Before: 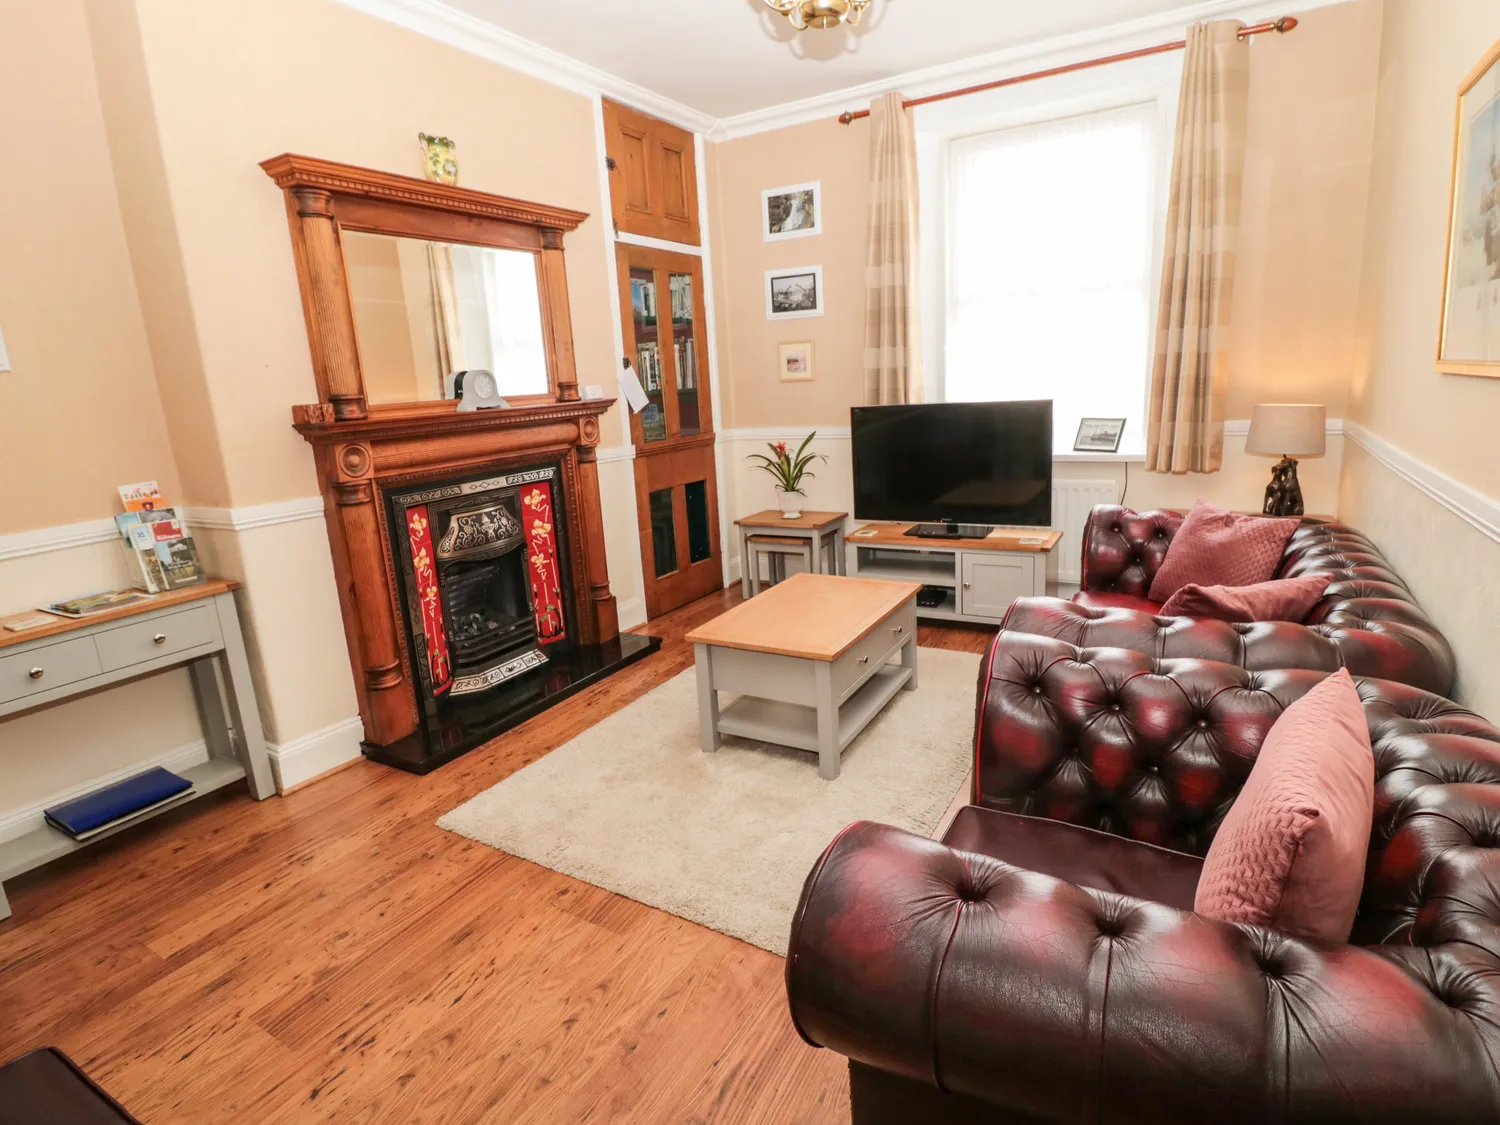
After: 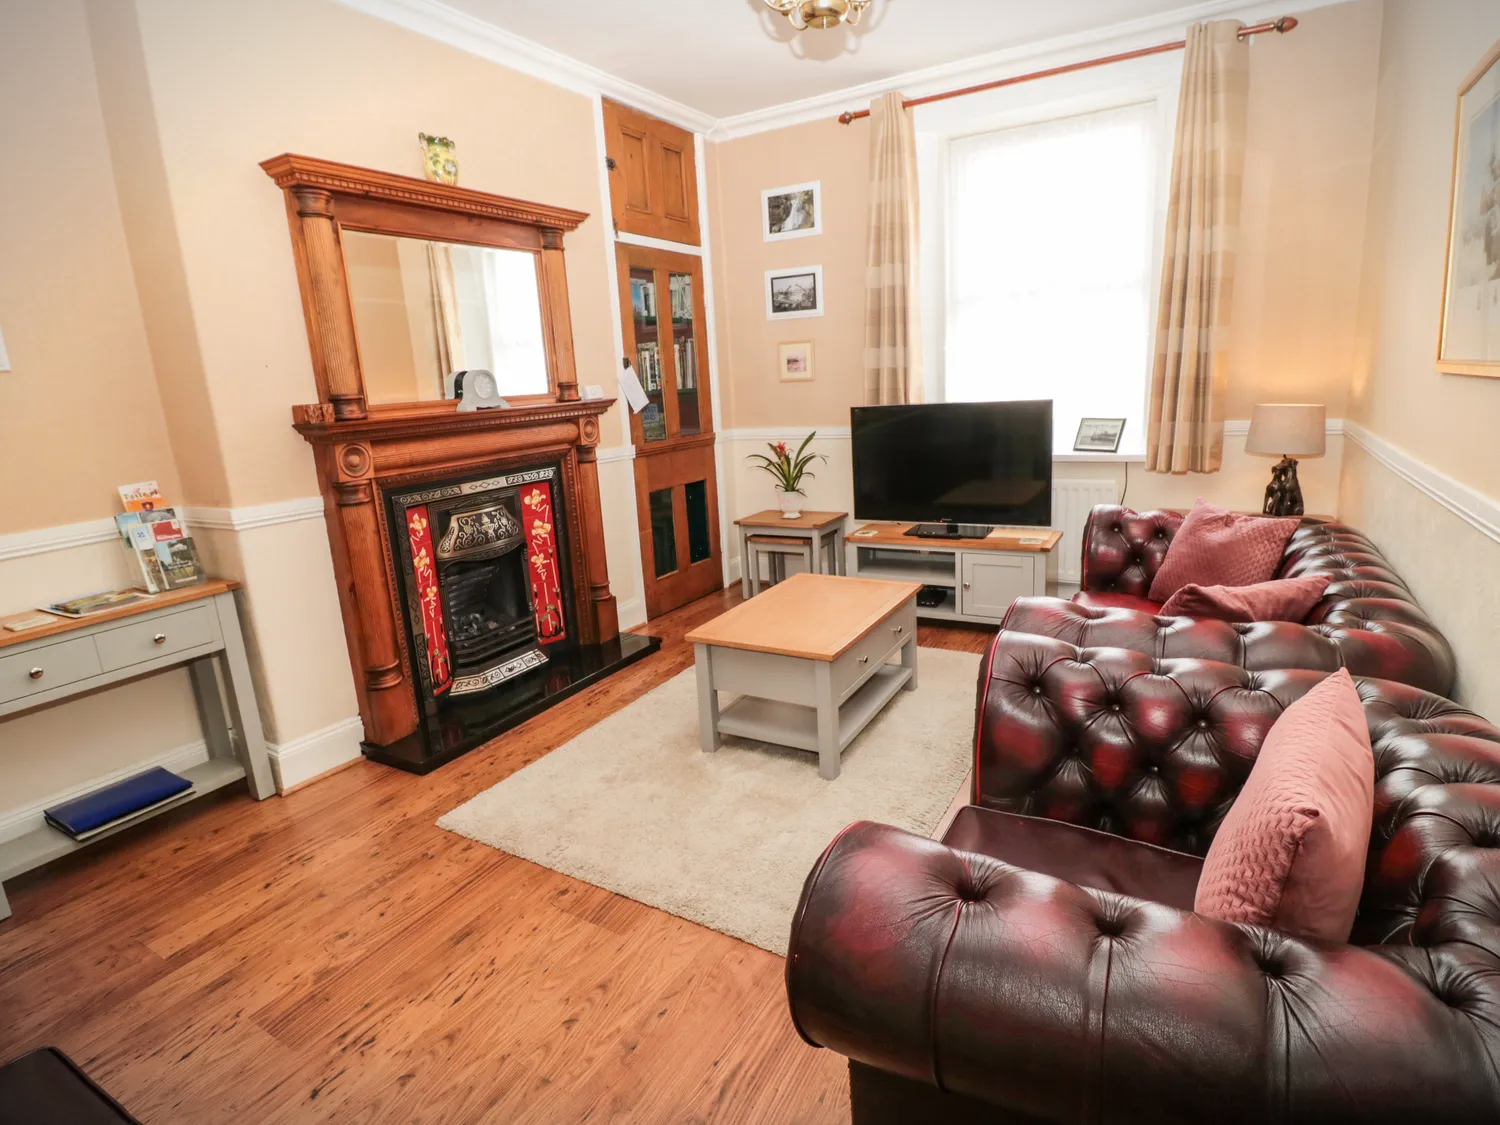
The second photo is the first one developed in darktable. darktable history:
vignetting: fall-off start 100.8%, width/height ratio 1.31
